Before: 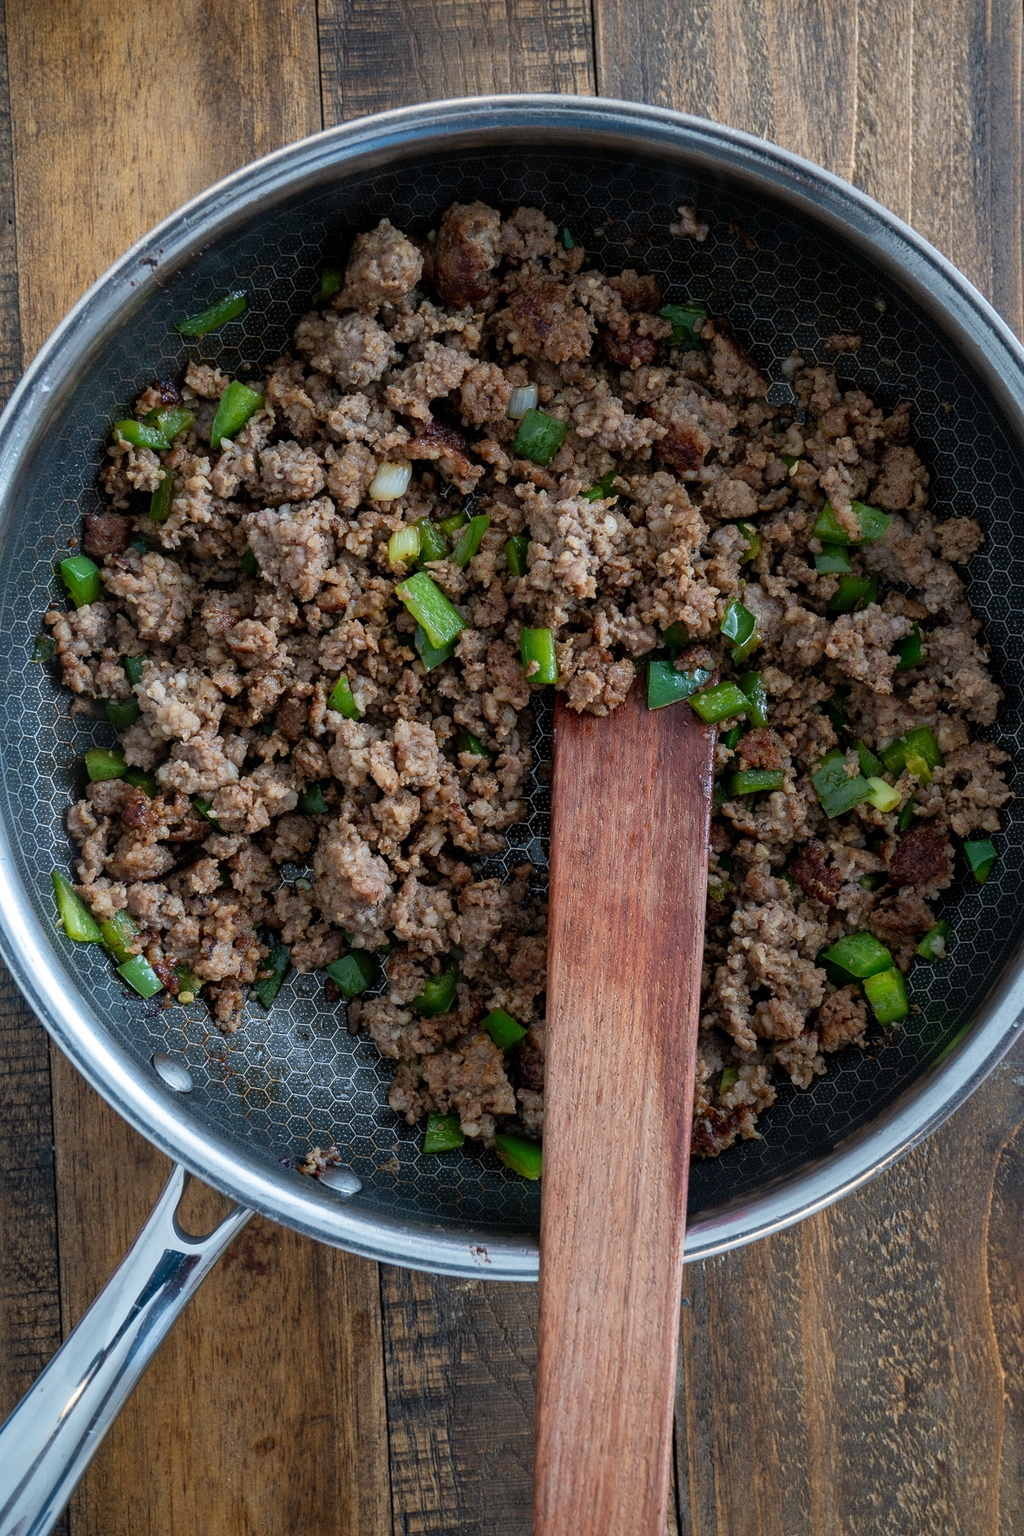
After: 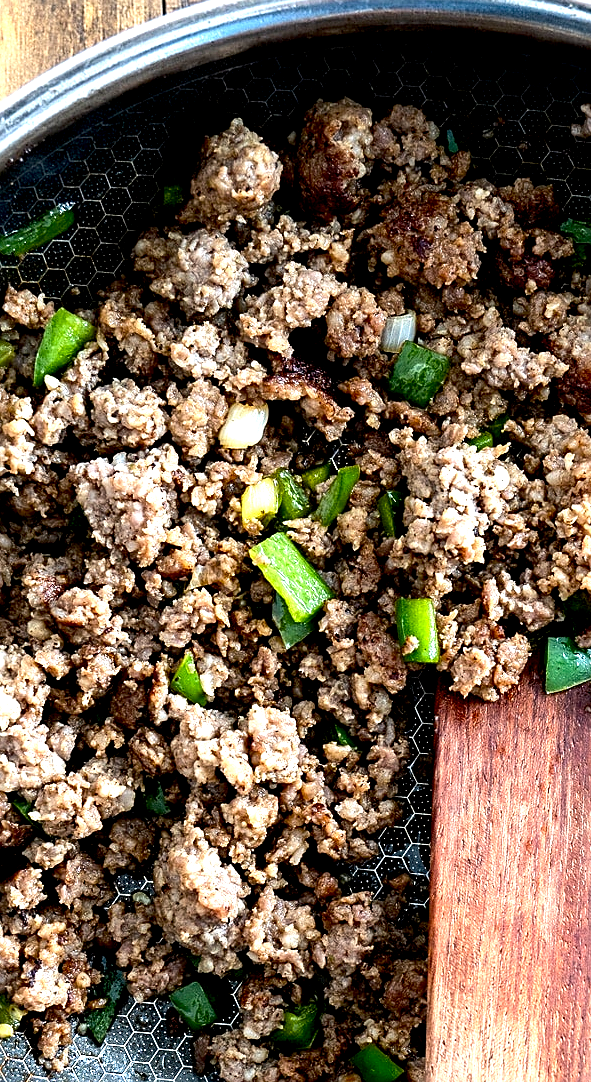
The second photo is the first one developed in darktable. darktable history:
crop: left 17.835%, top 7.675%, right 32.881%, bottom 32.213%
sharpen: on, module defaults
color correction: highlights b* 3
tone equalizer: -8 EV -0.75 EV, -7 EV -0.7 EV, -6 EV -0.6 EV, -5 EV -0.4 EV, -3 EV 0.4 EV, -2 EV 0.6 EV, -1 EV 0.7 EV, +0 EV 0.75 EV, edges refinement/feathering 500, mask exposure compensation -1.57 EV, preserve details no
exposure: black level correction 0.011, exposure 1.088 EV, compensate exposure bias true, compensate highlight preservation false
